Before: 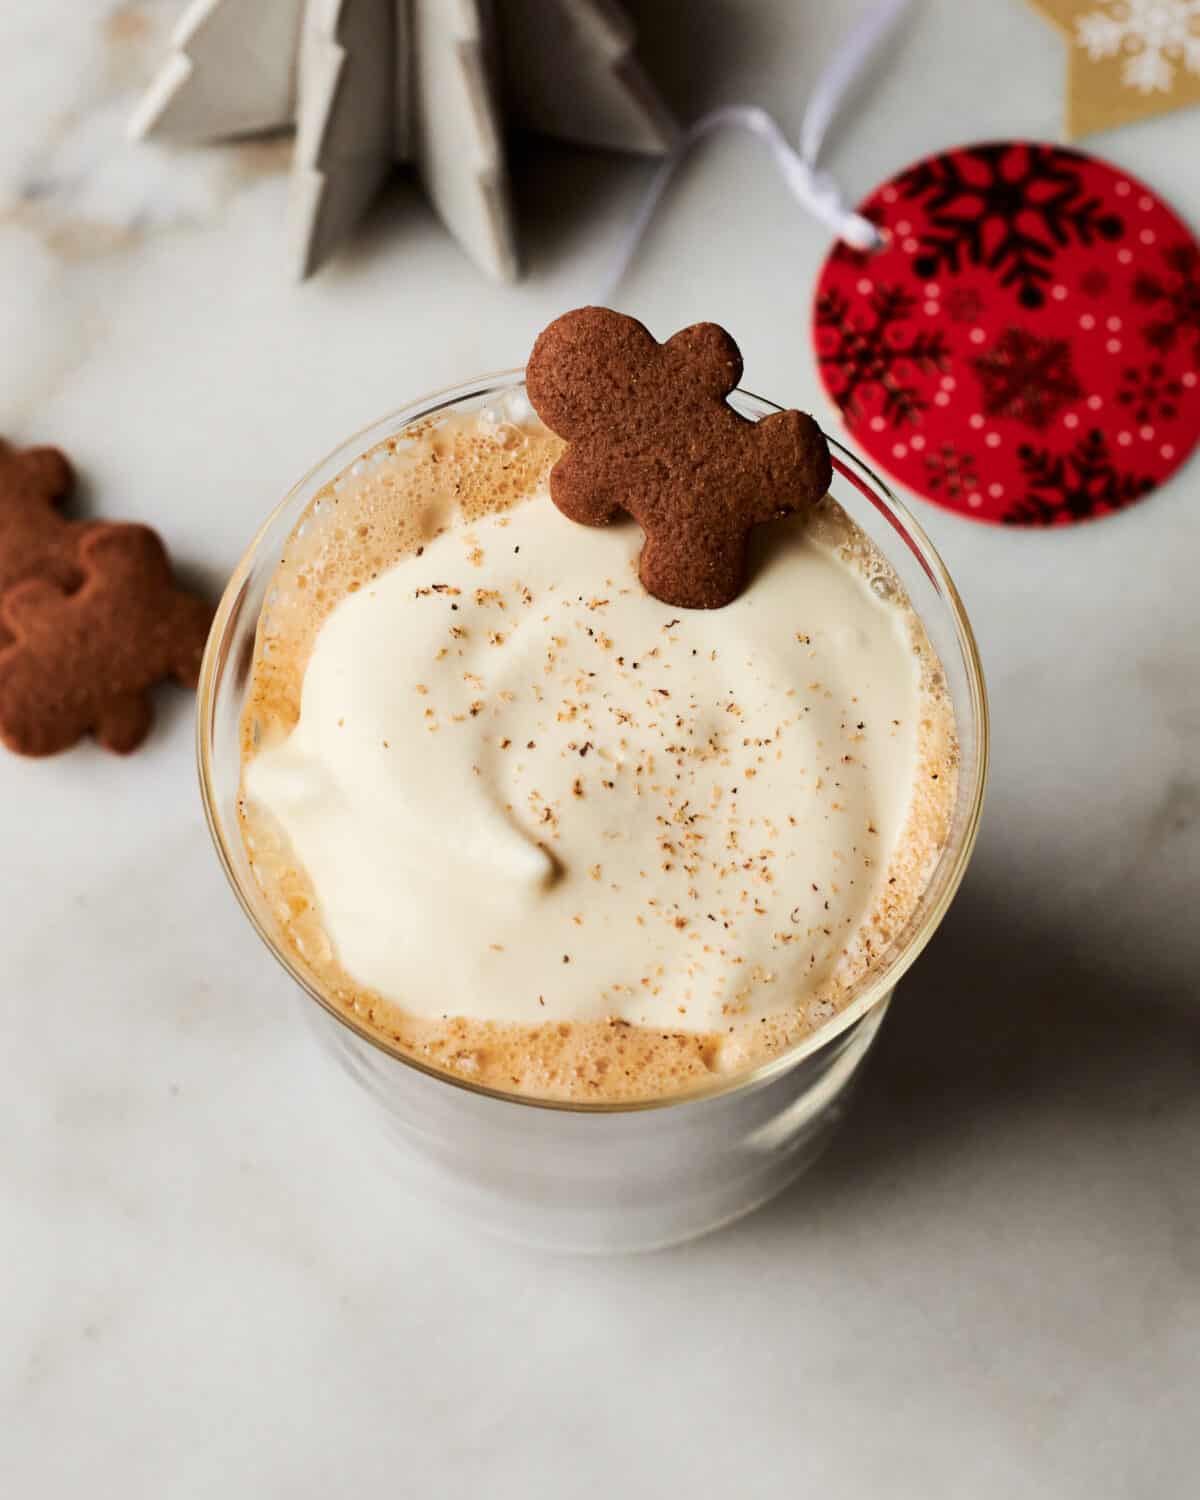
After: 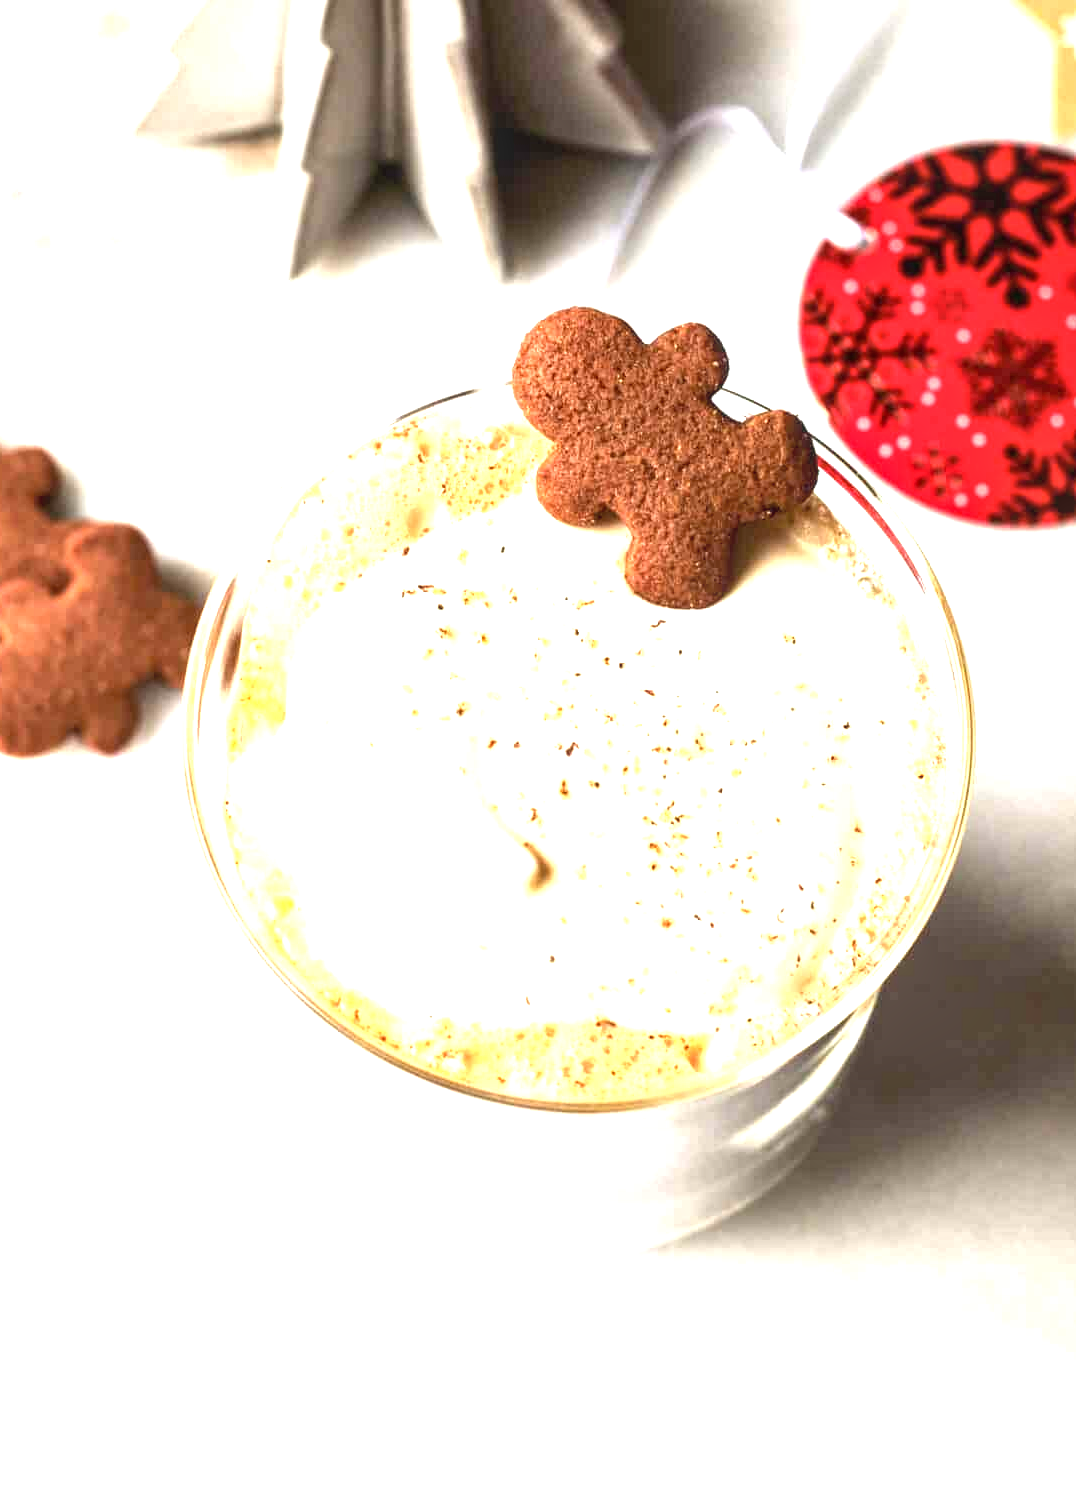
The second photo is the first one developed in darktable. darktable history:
exposure: black level correction 0, exposure 1.675 EV, compensate exposure bias true, compensate highlight preservation false
local contrast: on, module defaults
crop and rotate: left 1.224%, right 9.058%
